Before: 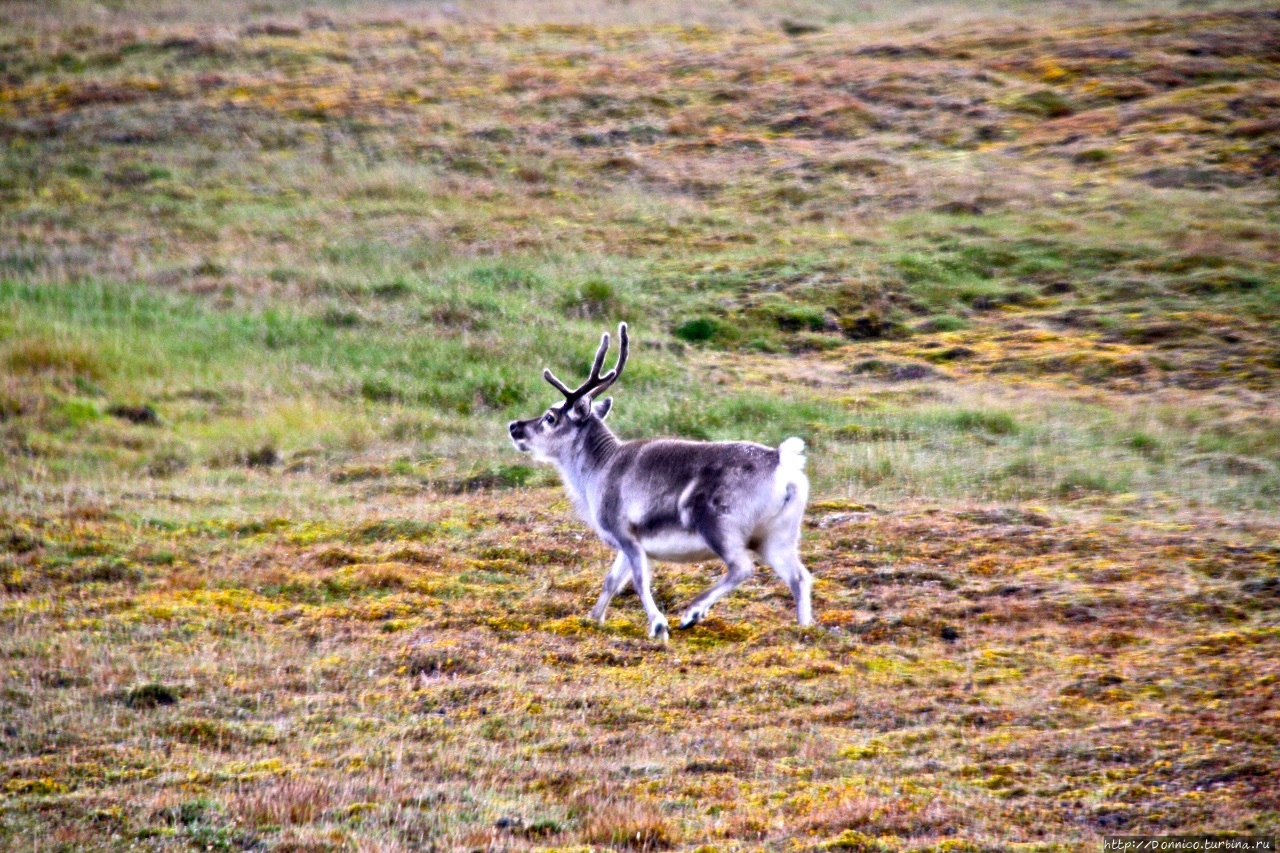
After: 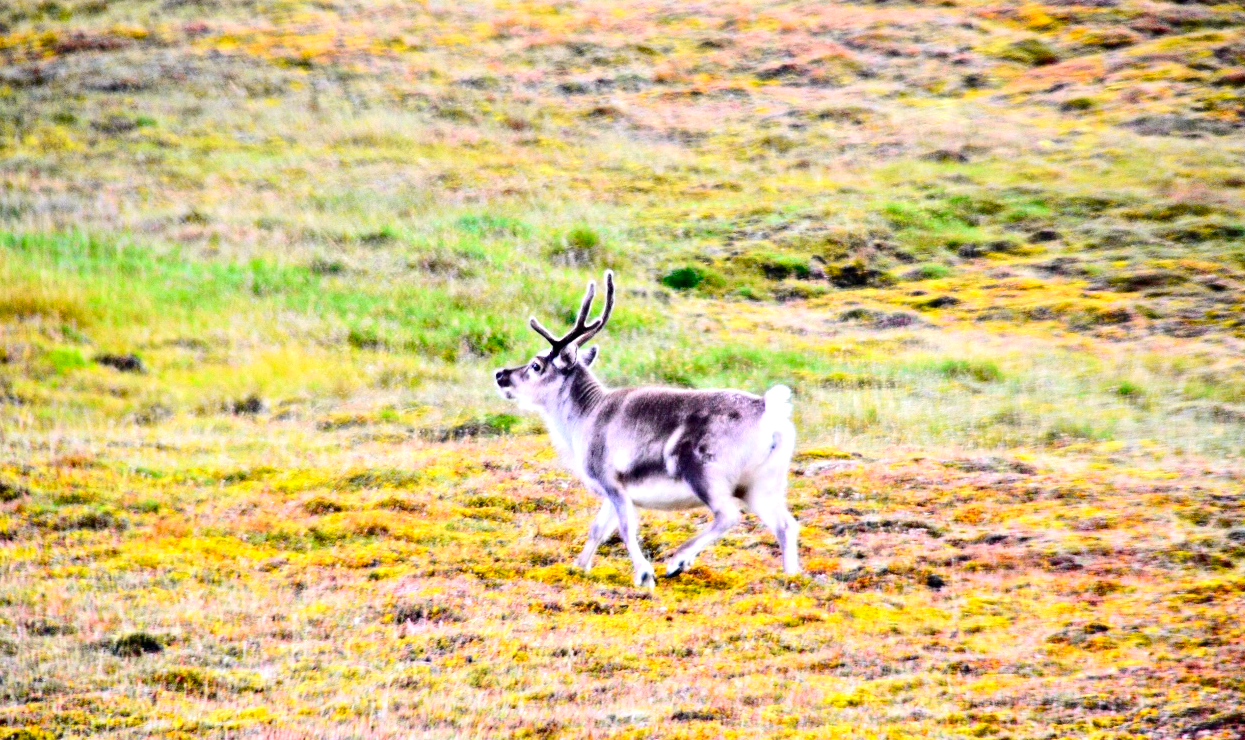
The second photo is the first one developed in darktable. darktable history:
tone curve: curves: ch0 [(0, 0) (0.11, 0.081) (0.256, 0.259) (0.398, 0.475) (0.498, 0.611) (0.65, 0.757) (0.835, 0.883) (1, 0.961)]; ch1 [(0, 0) (0.346, 0.307) (0.408, 0.369) (0.453, 0.457) (0.482, 0.479) (0.502, 0.498) (0.521, 0.51) (0.553, 0.554) (0.618, 0.65) (0.693, 0.727) (1, 1)]; ch2 [(0, 0) (0.358, 0.362) (0.434, 0.46) (0.485, 0.494) (0.5, 0.494) (0.511, 0.508) (0.537, 0.55) (0.579, 0.599) (0.621, 0.693) (1, 1)], color space Lab, independent channels, preserve colors none
crop: left 1.161%, top 6.128%, right 1.509%, bottom 7.012%
exposure: exposure 0.723 EV, compensate highlight preservation false
